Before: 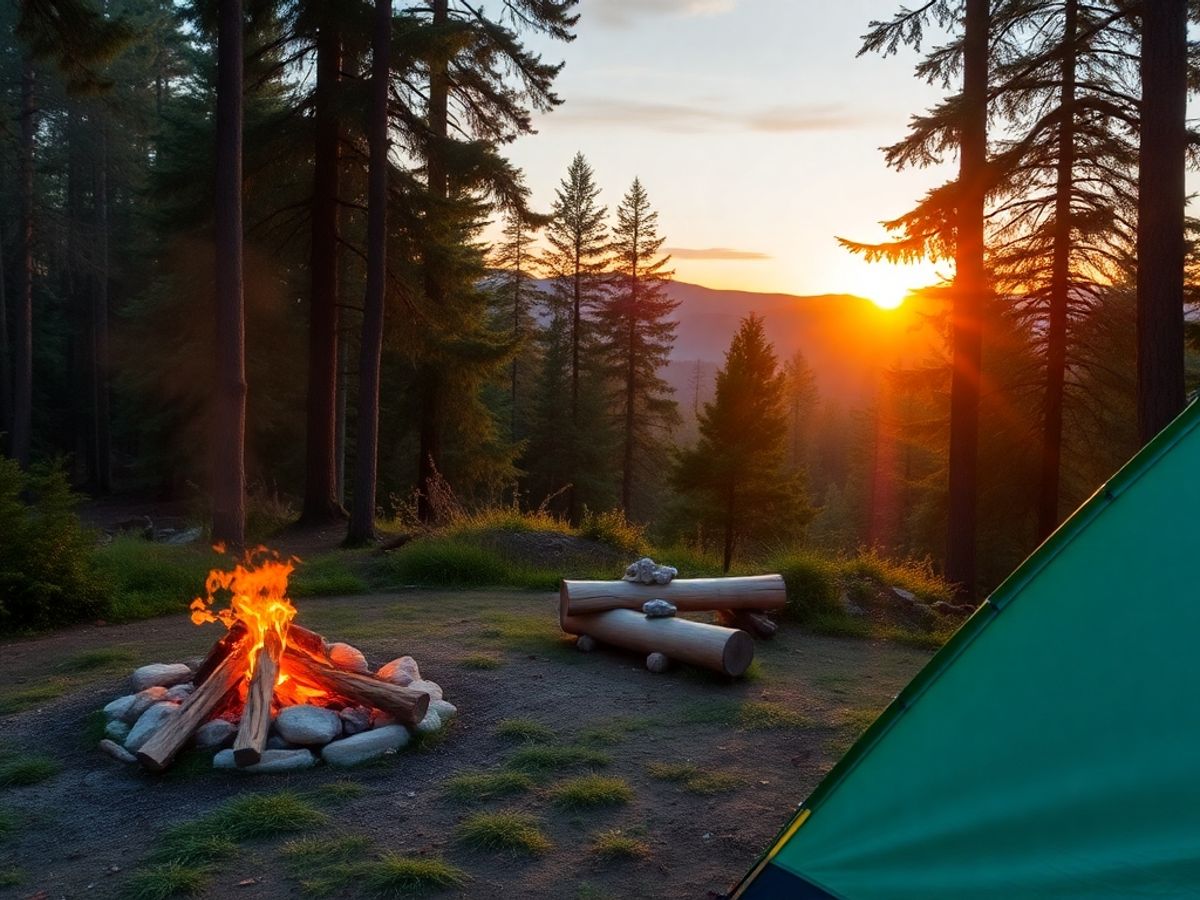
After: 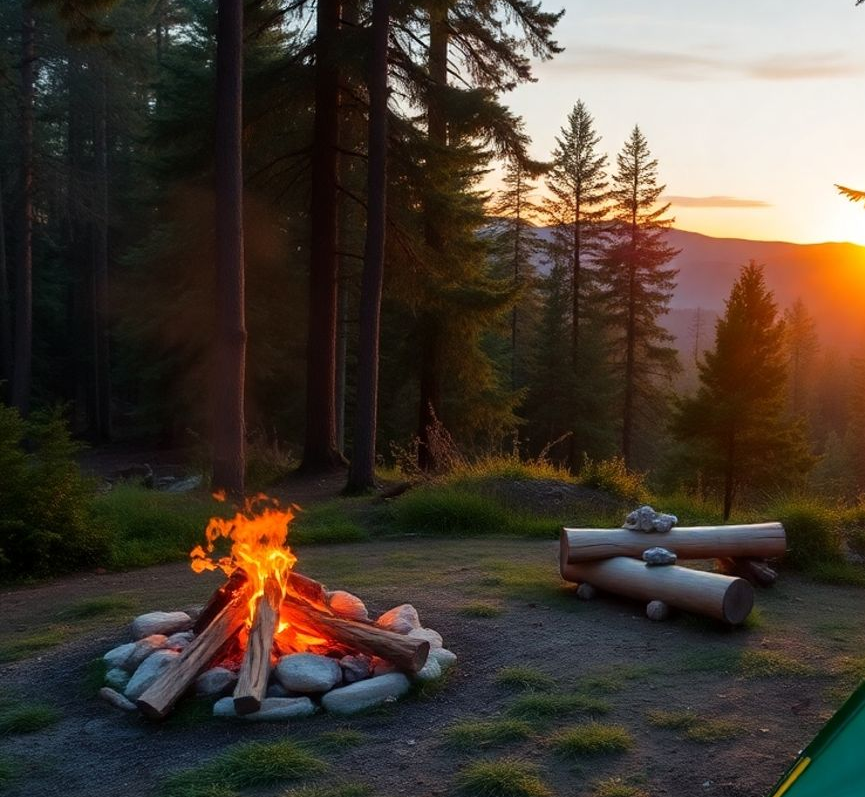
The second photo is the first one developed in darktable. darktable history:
crop: top 5.811%, right 27.909%, bottom 5.582%
